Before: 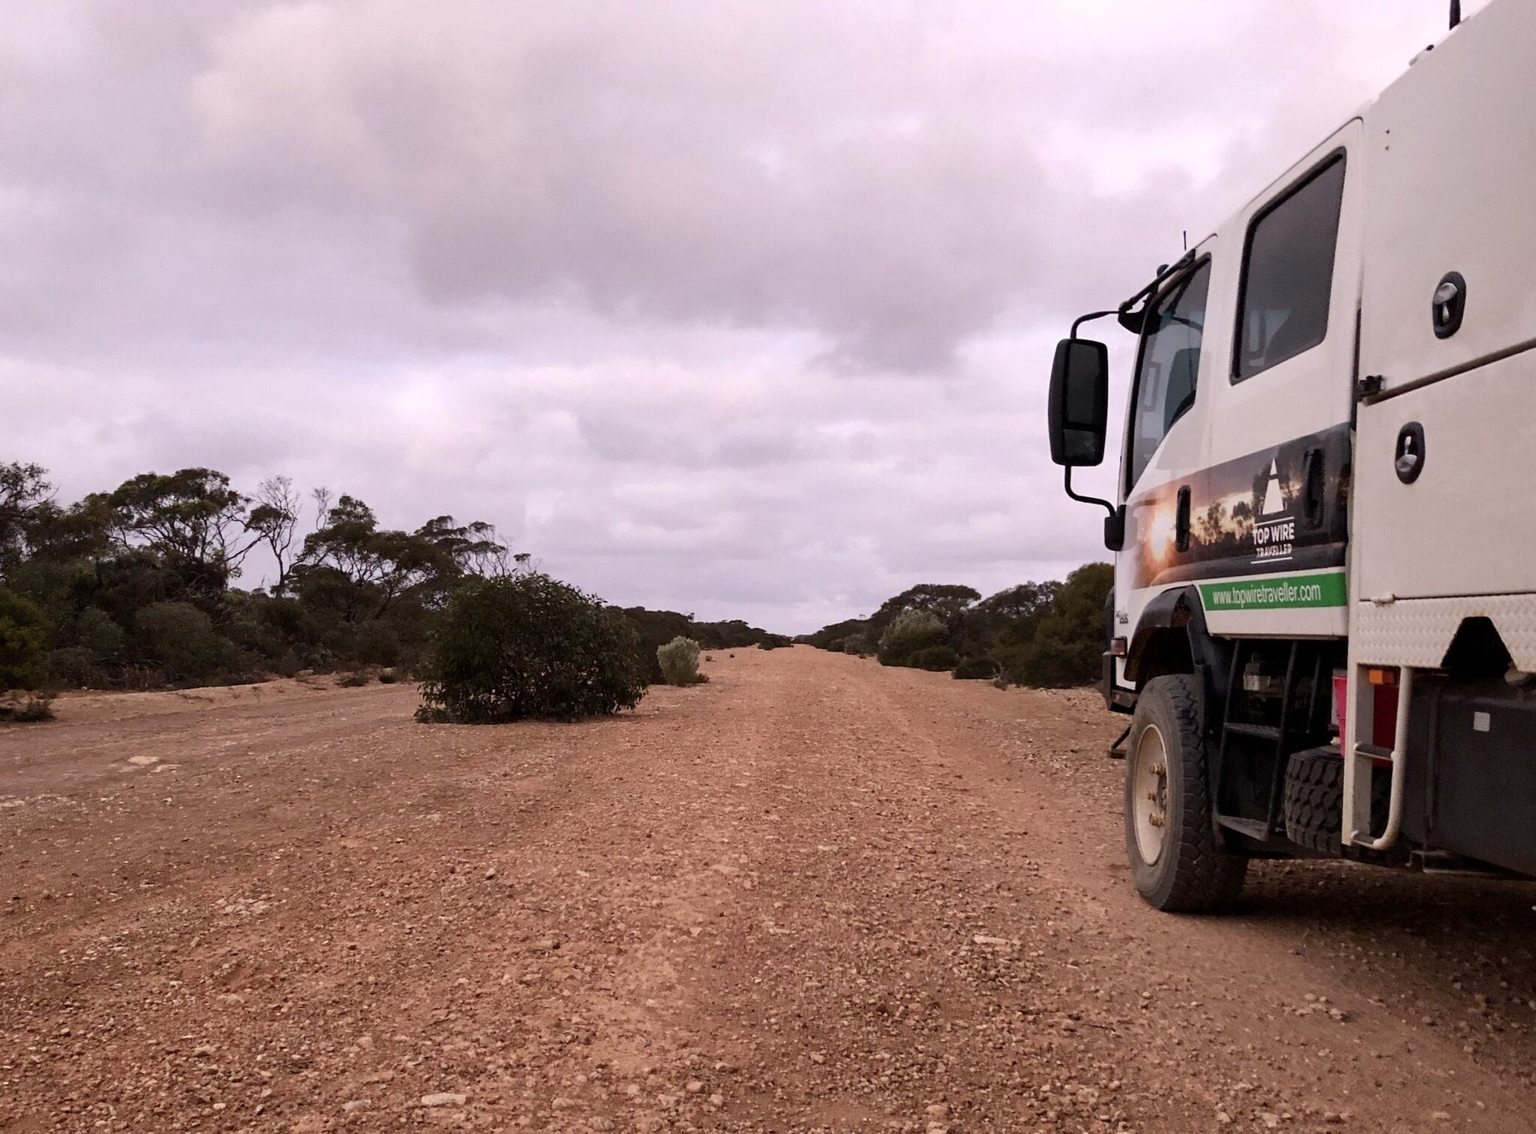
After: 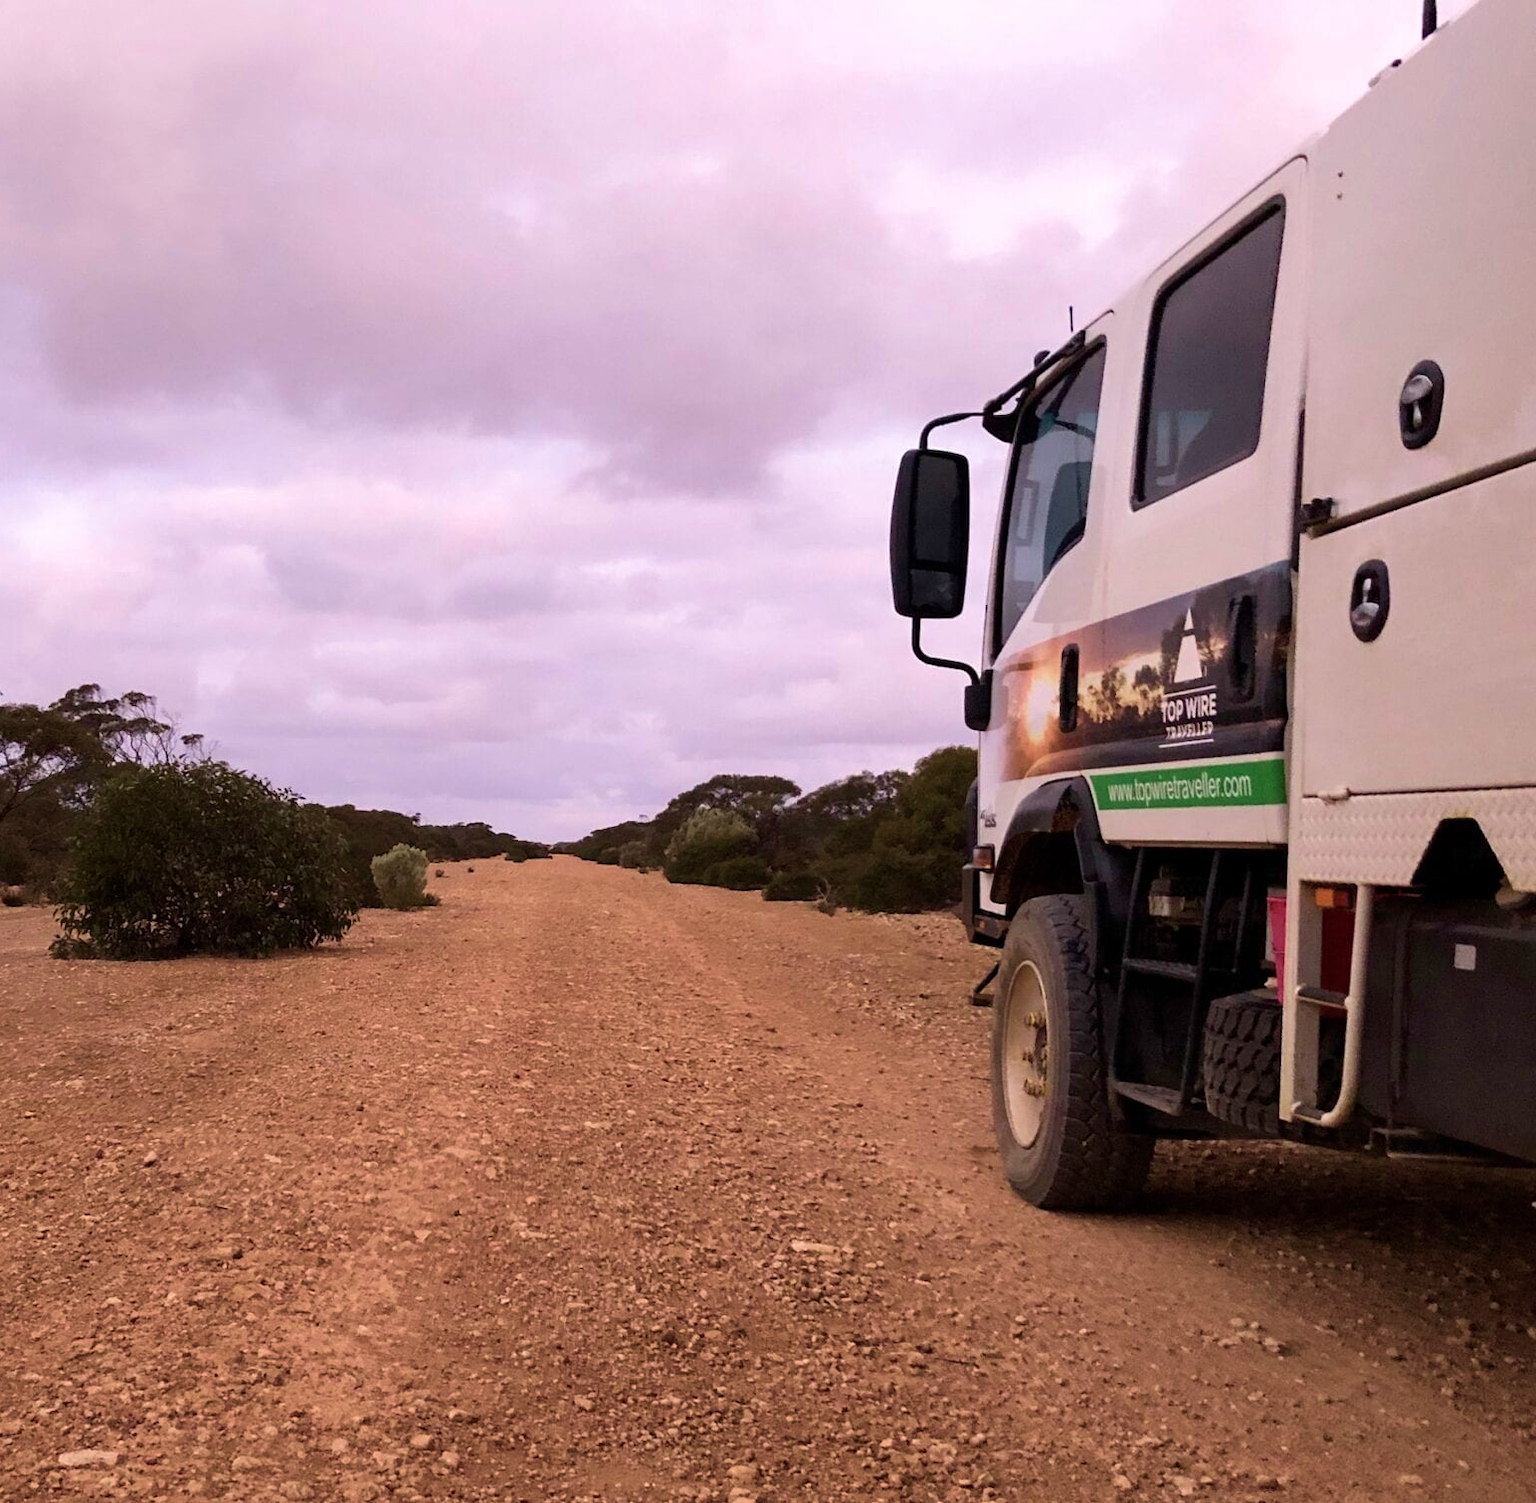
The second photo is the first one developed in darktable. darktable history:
crop and rotate: left 24.6%
velvia: strength 56%
